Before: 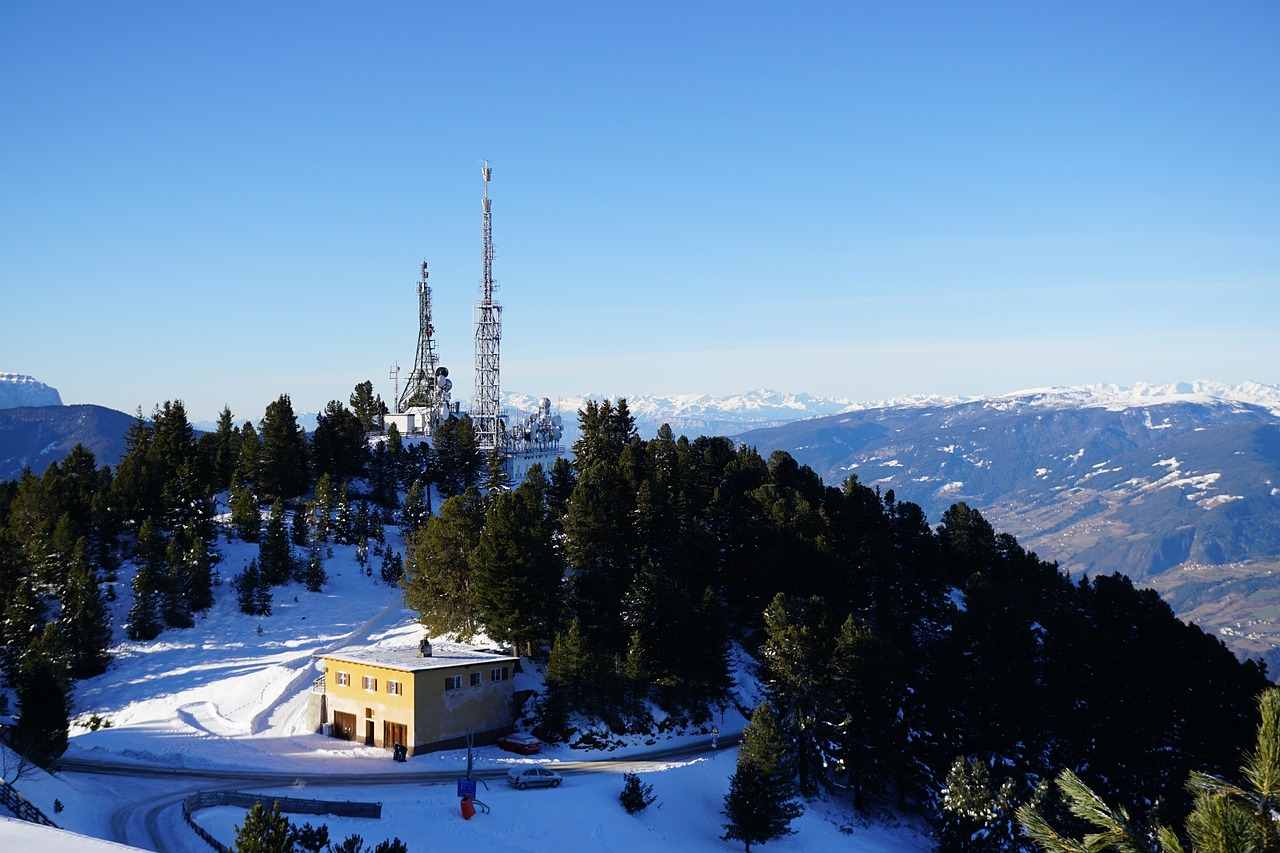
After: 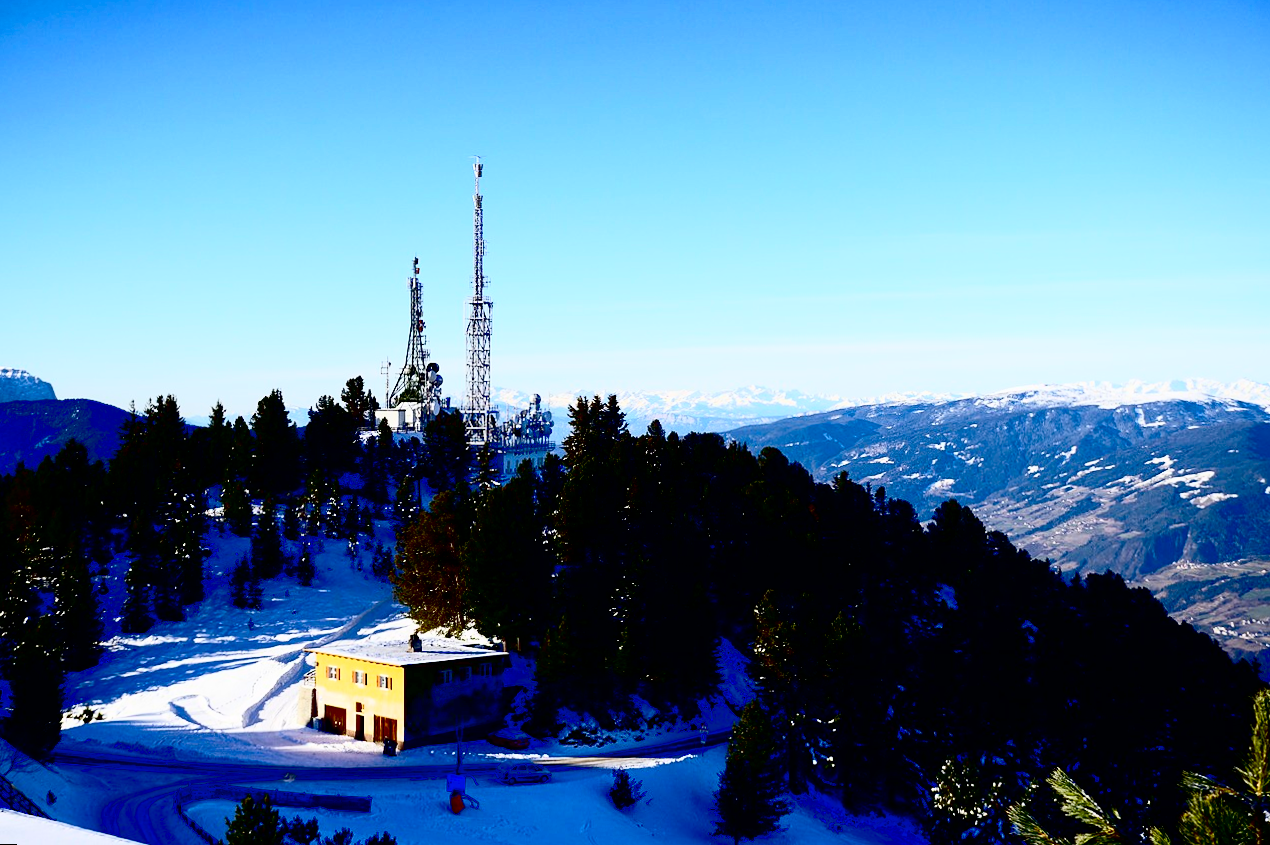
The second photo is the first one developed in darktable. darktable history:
rotate and perspective: rotation 0.192°, lens shift (horizontal) -0.015, crop left 0.005, crop right 0.996, crop top 0.006, crop bottom 0.99
contrast brightness saturation: contrast 0.4, brightness 0.1, saturation 0.21
exposure: black level correction 0.056, exposure -0.039 EV, compensate highlight preservation false
